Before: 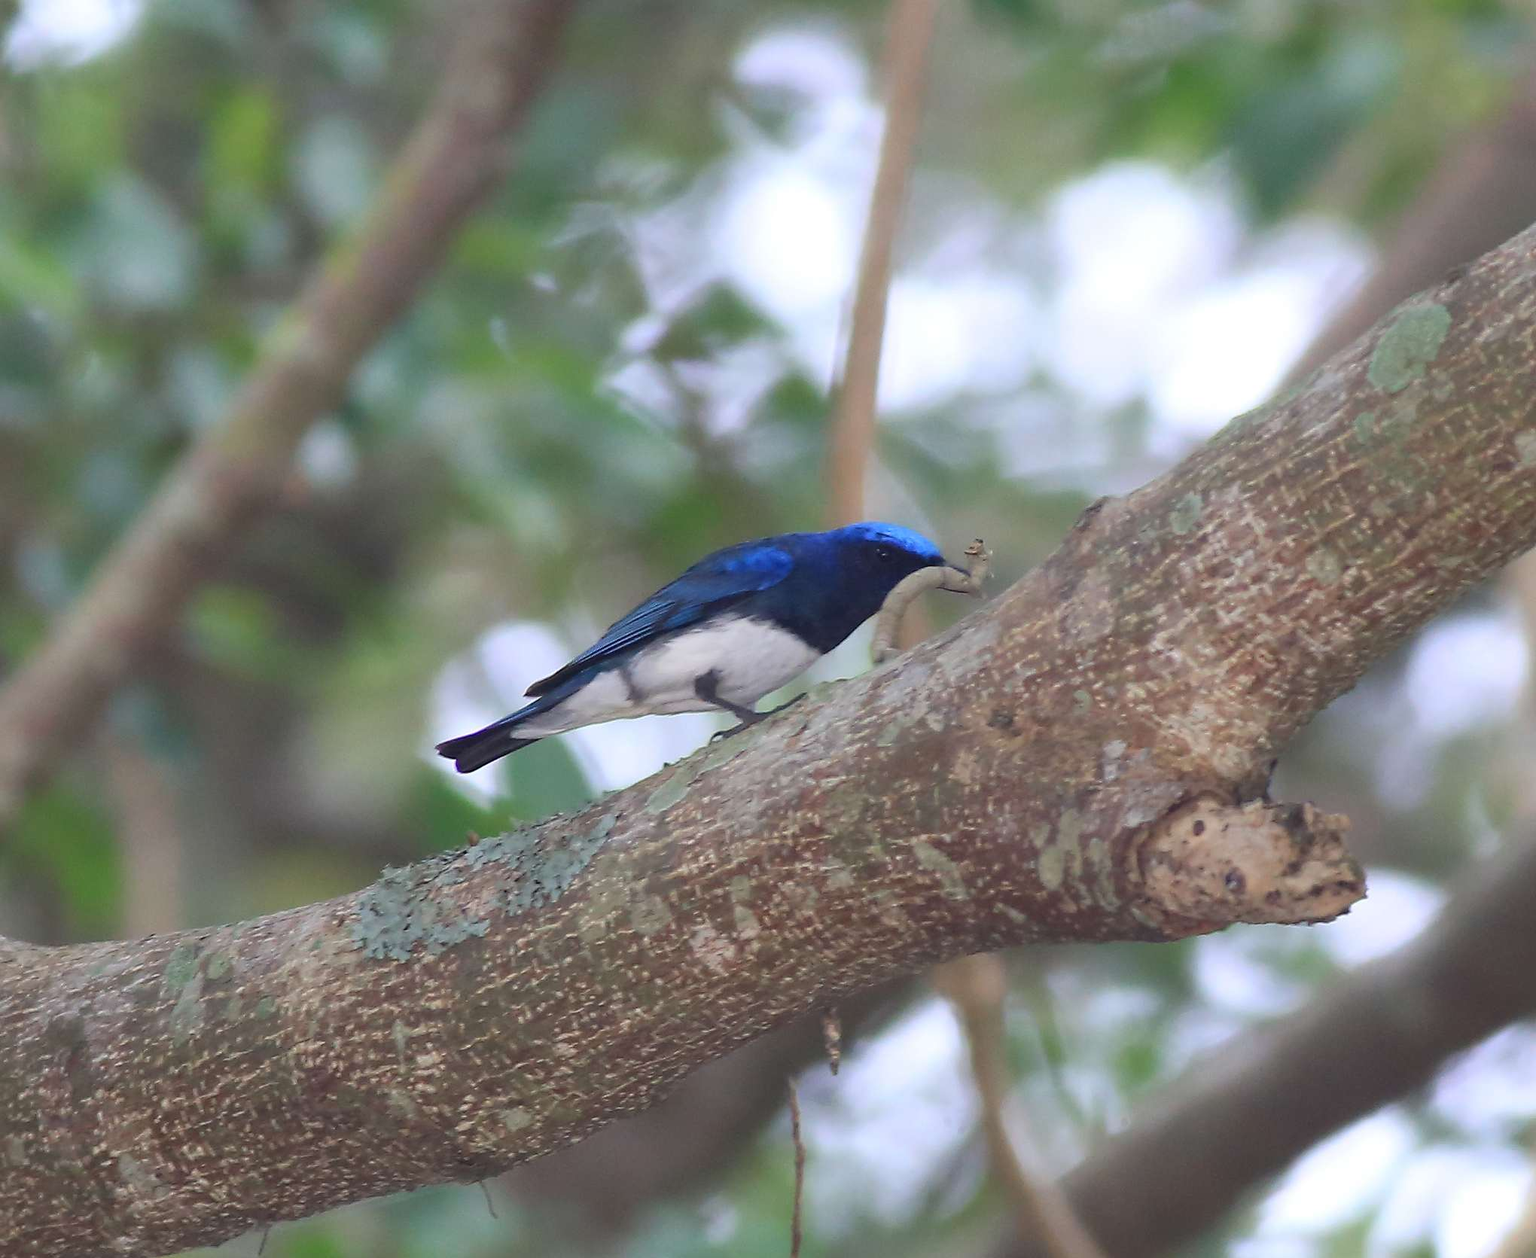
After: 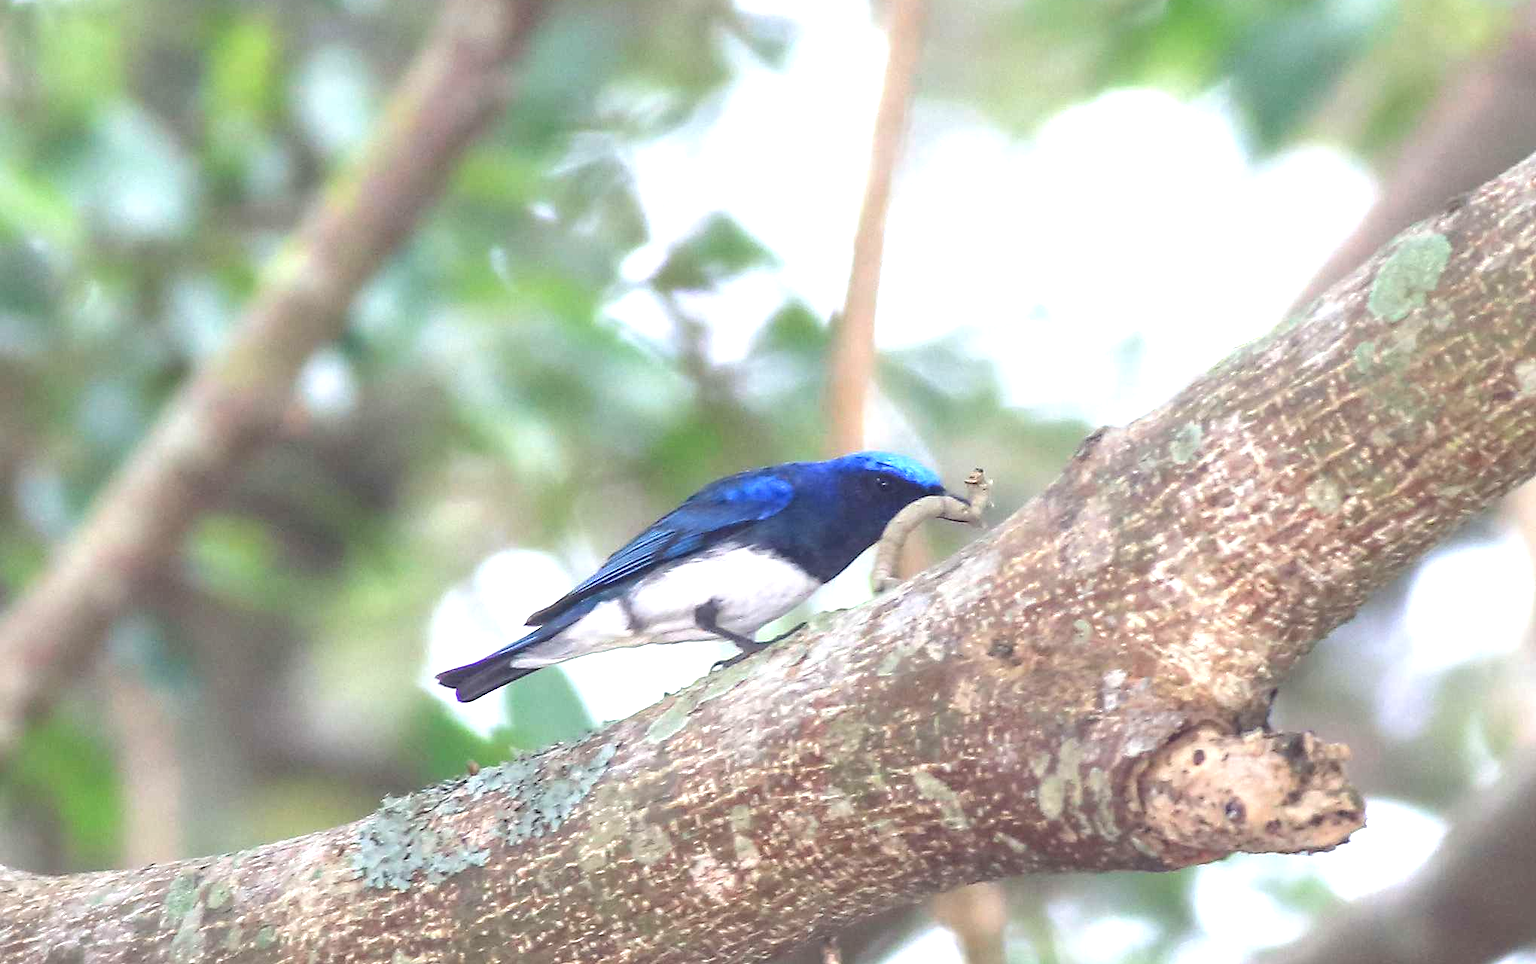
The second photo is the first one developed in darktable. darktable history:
local contrast: on, module defaults
exposure: black level correction 0, exposure 1.2 EV, compensate highlight preservation false
crop: top 5.667%, bottom 17.637%
